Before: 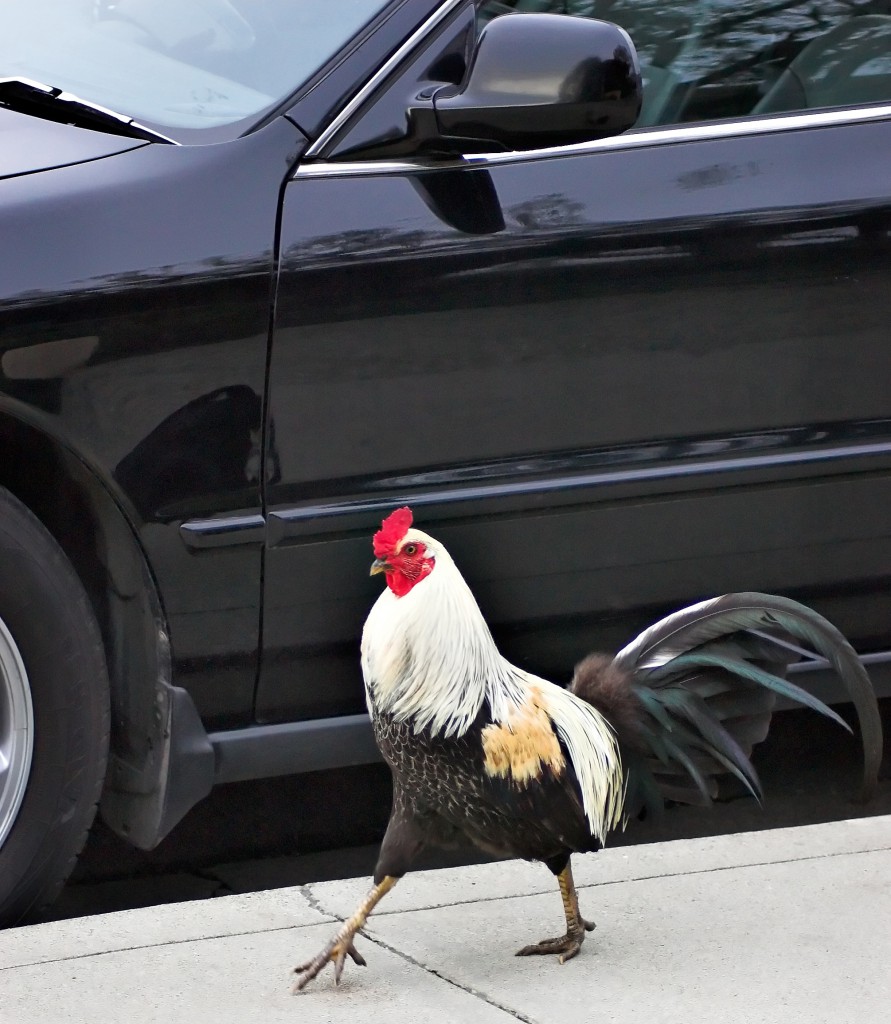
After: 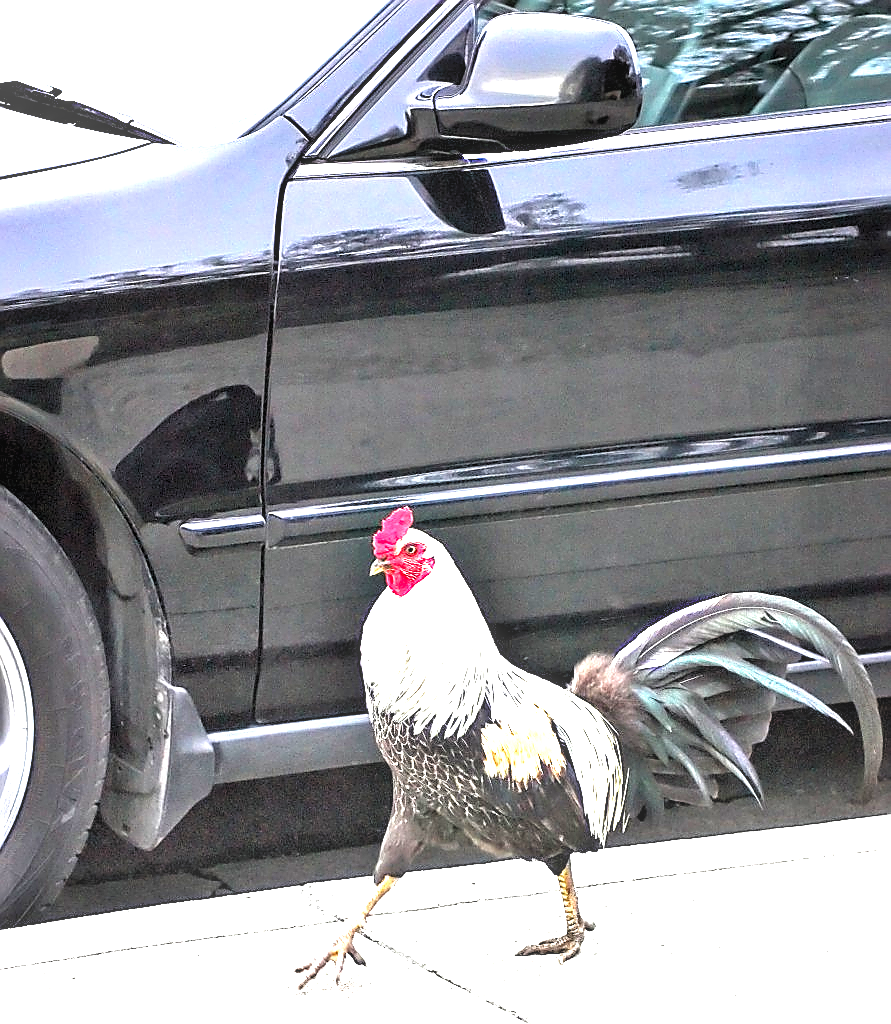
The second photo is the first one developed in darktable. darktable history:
local contrast: detail 130%
levels: levels [0.055, 0.477, 0.9]
exposure: exposure 2.003 EV, compensate highlight preservation false
sharpen: radius 1.4, amount 1.25, threshold 0.7
